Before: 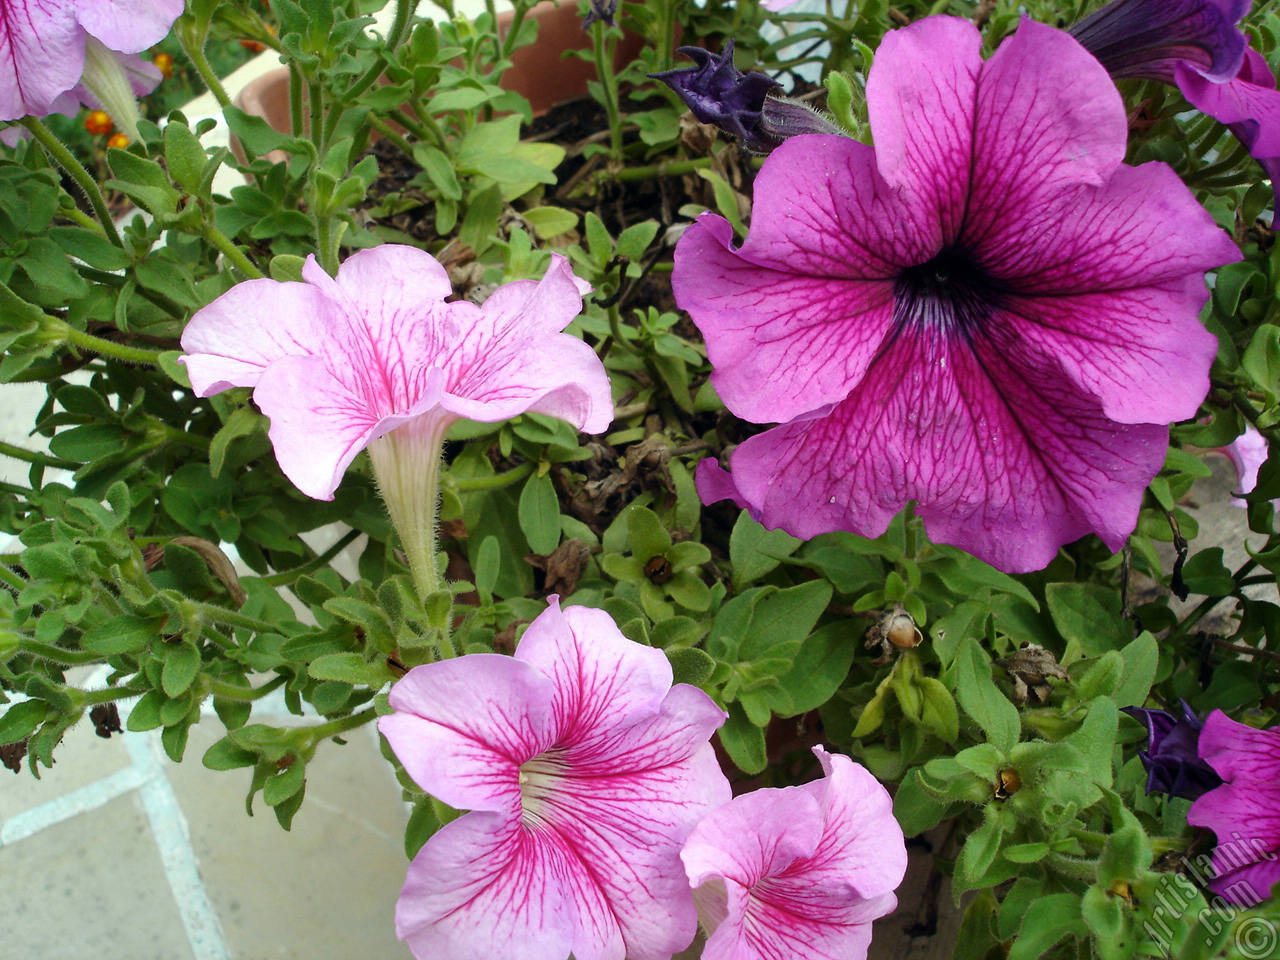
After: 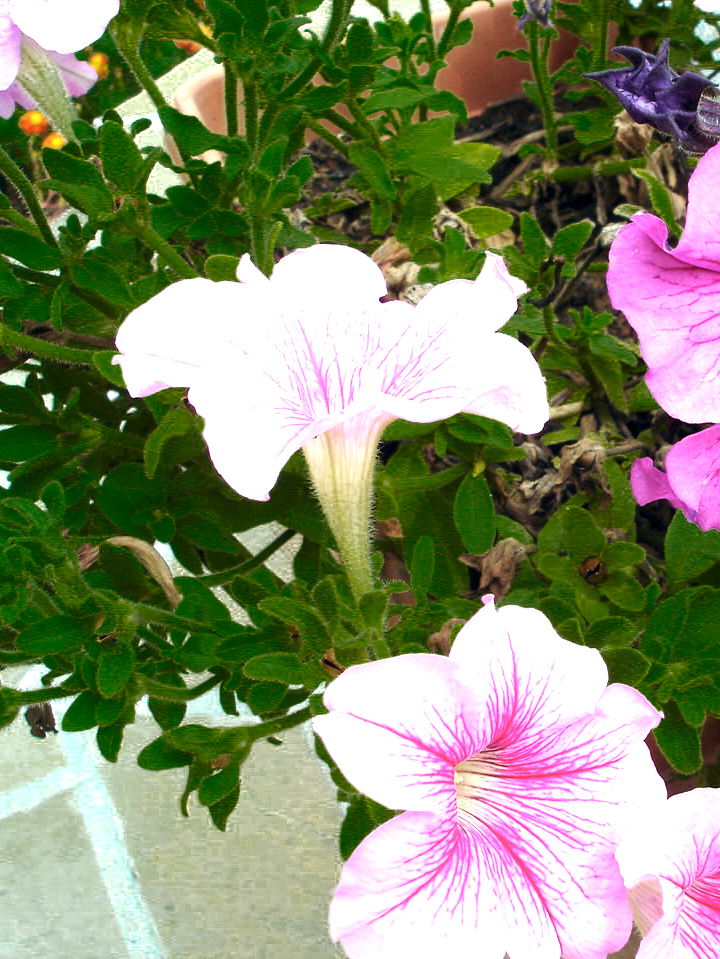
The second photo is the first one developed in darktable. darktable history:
exposure: black level correction 0.001, exposure 1.129 EV, compensate exposure bias true, compensate highlight preservation false
color zones: curves: ch0 [(0.25, 0.5) (0.347, 0.092) (0.75, 0.5)]; ch1 [(0.25, 0.5) (0.33, 0.51) (0.75, 0.5)]
crop: left 5.114%, right 38.589%
